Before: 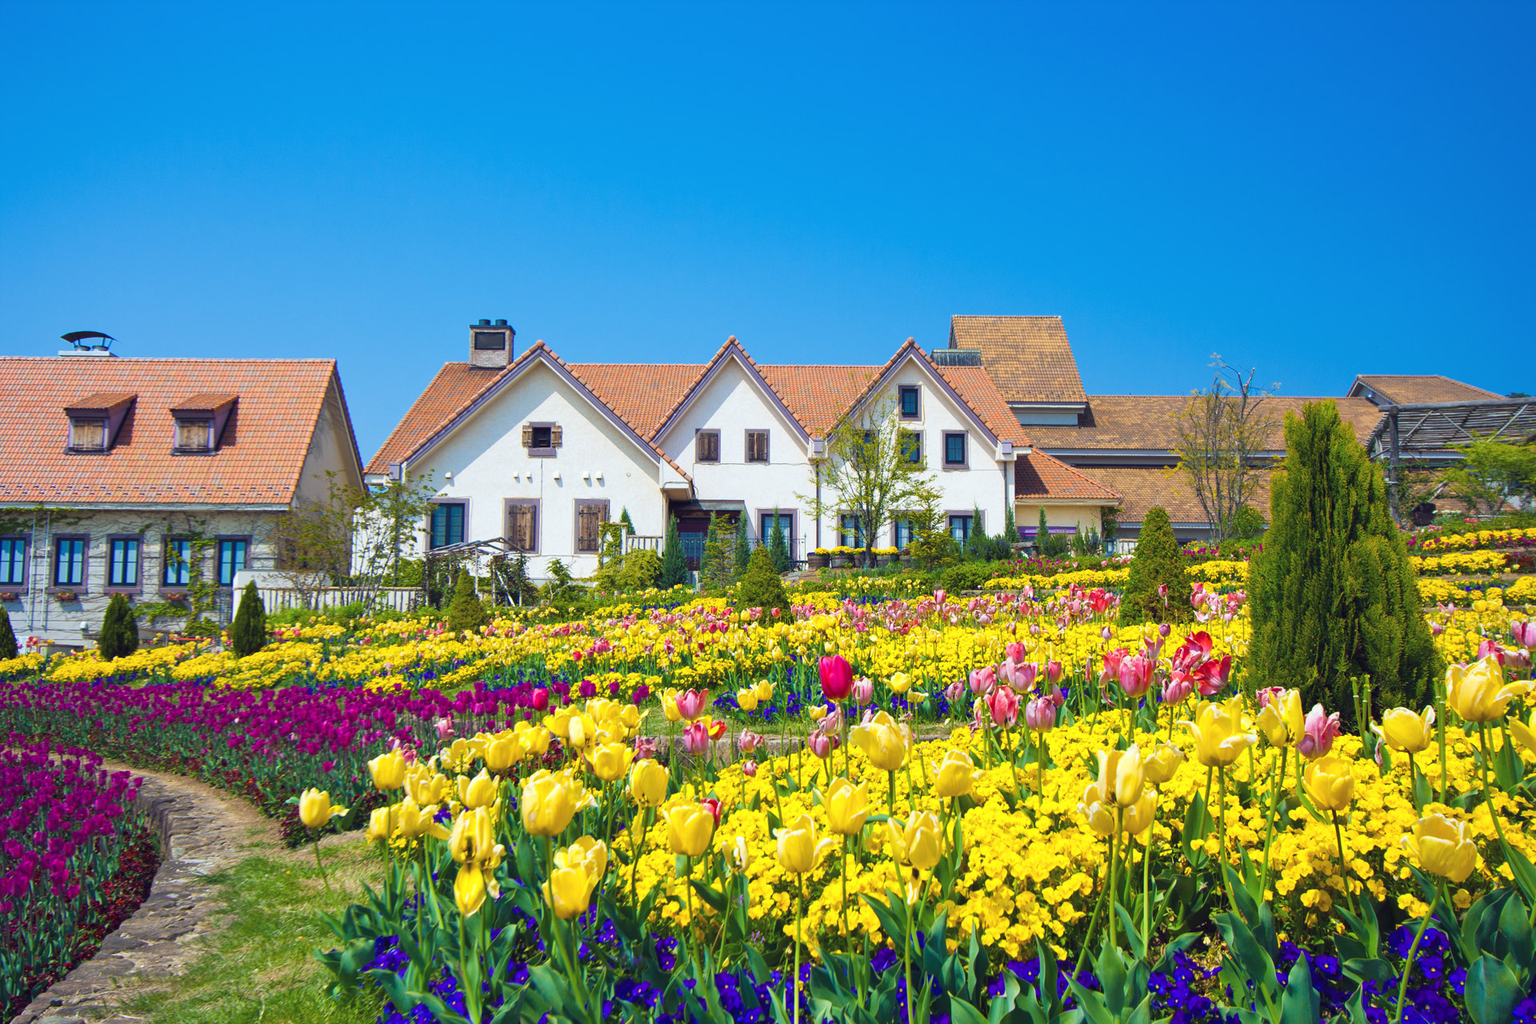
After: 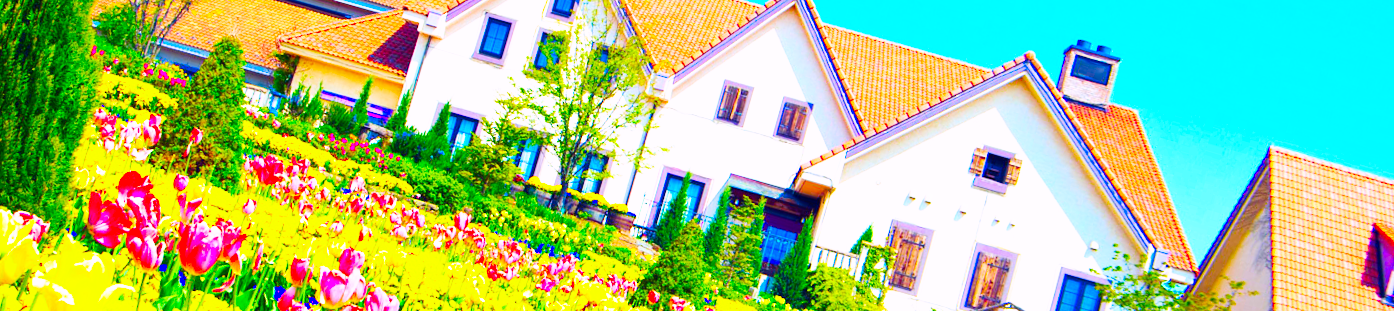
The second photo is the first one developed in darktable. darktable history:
base curve: curves: ch0 [(0, 0) (0.007, 0.004) (0.027, 0.03) (0.046, 0.07) (0.207, 0.54) (0.442, 0.872) (0.673, 0.972) (1, 1)], preserve colors none
crop and rotate: angle 16.12°, top 30.835%, bottom 35.653%
color correction: highlights a* 1.59, highlights b* -1.7, saturation 2.48
